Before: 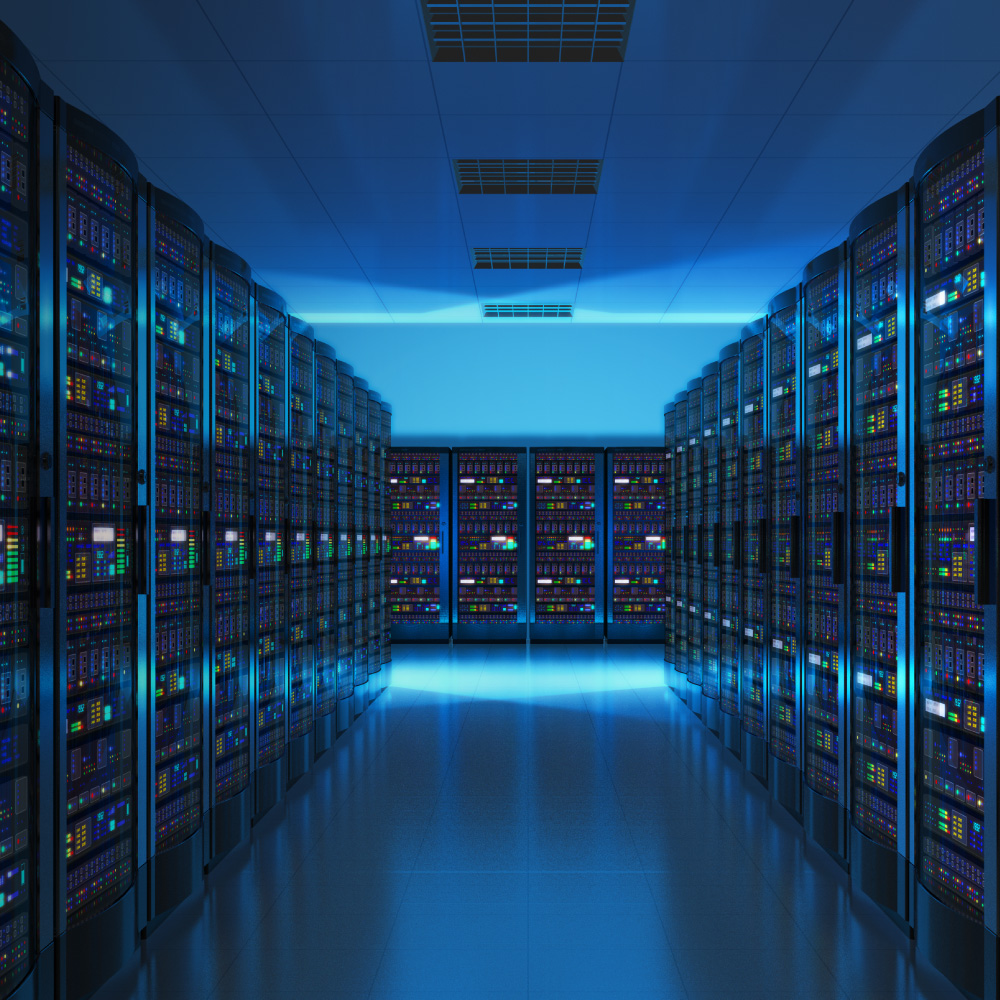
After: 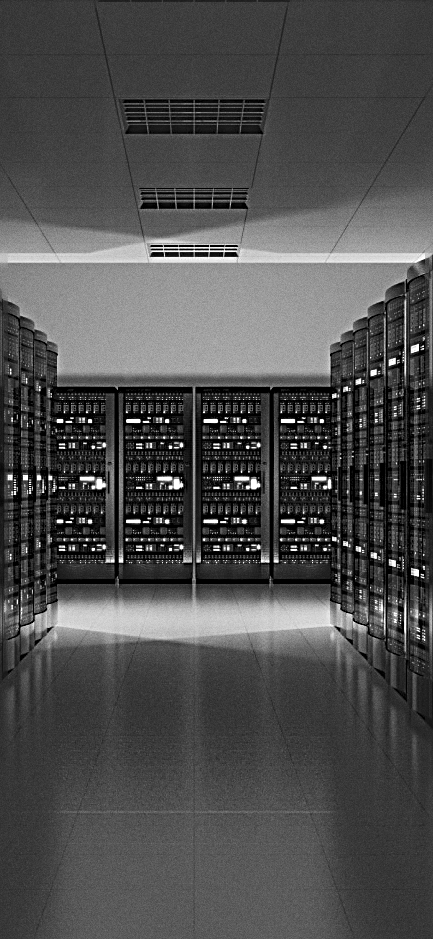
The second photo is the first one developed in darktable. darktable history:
crop: left 33.452%, top 6.025%, right 23.155%
monochrome: a -35.87, b 49.73, size 1.7
sharpen: radius 3.158, amount 1.731
grain: coarseness 0.09 ISO
